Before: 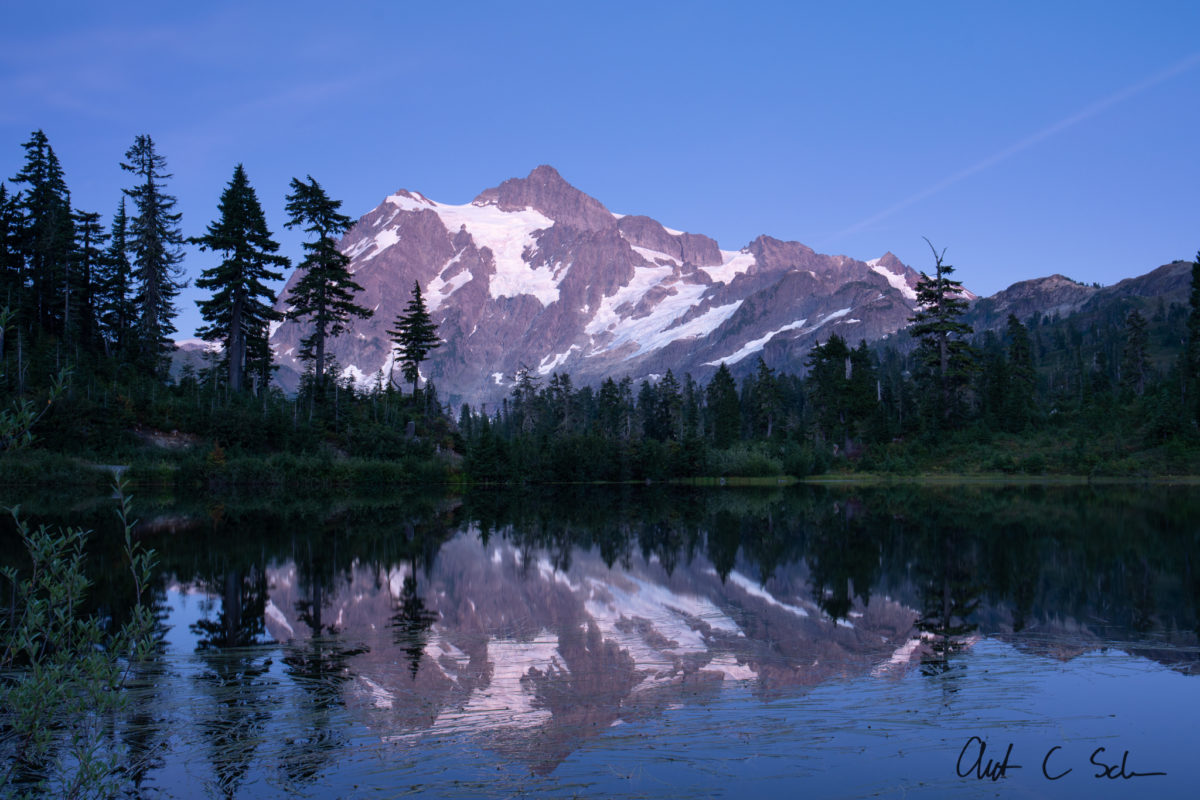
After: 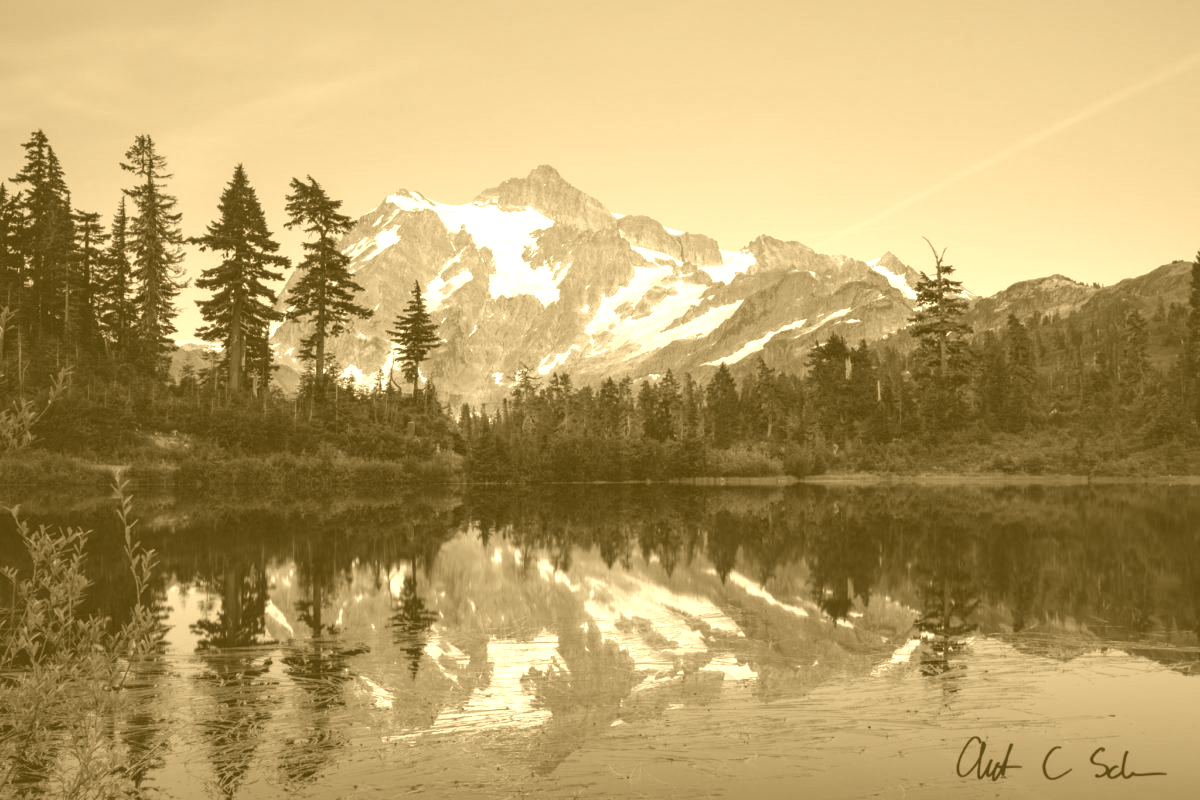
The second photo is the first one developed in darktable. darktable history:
local contrast: on, module defaults
white balance: red 1.045, blue 0.932
colorize: hue 36°, source mix 100%
